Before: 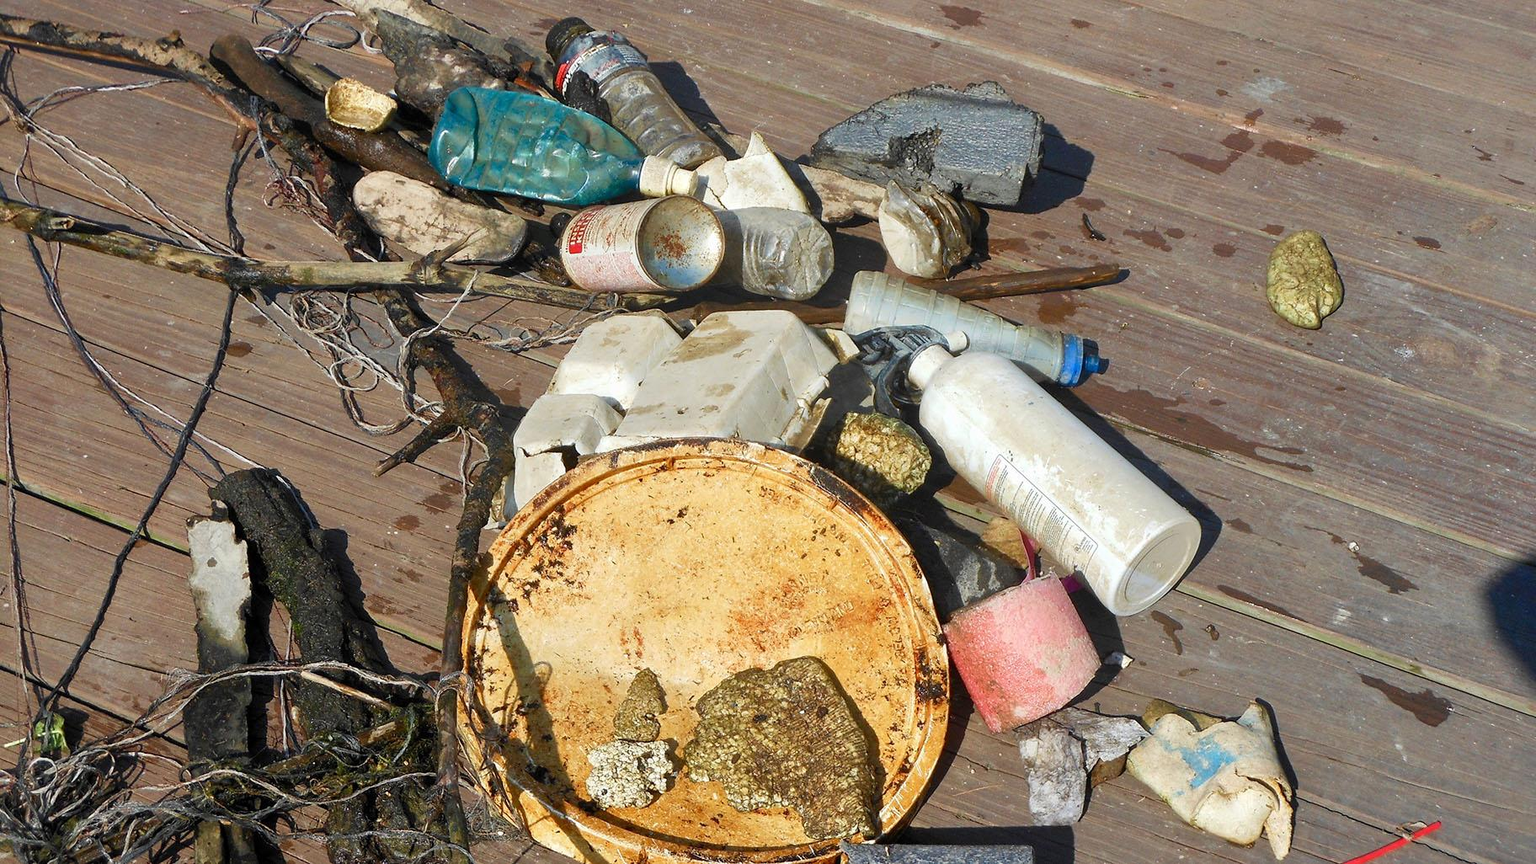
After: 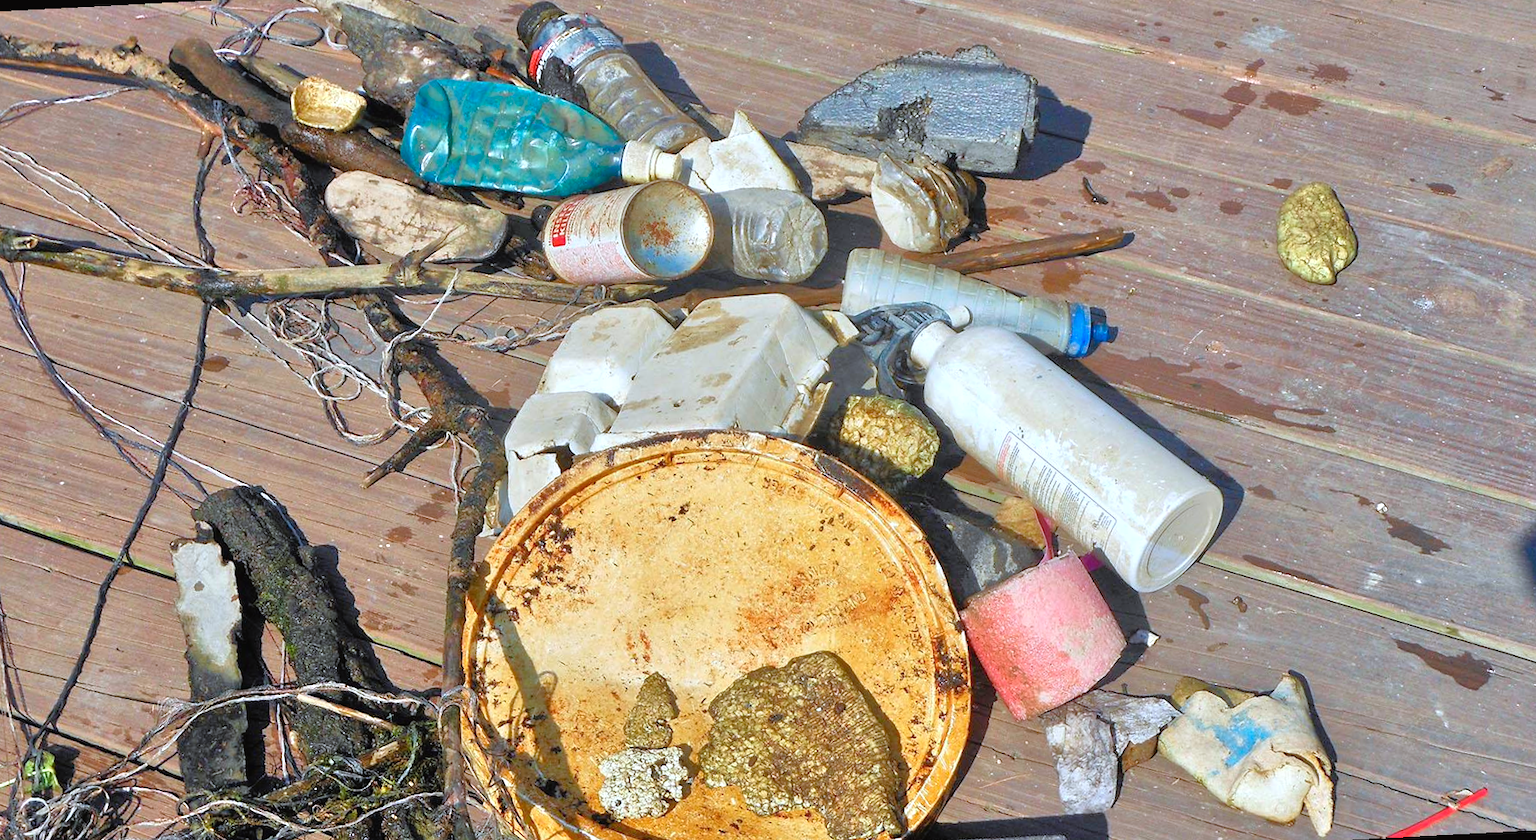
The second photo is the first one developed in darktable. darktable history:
color balance rgb: shadows lift › chroma 2%, shadows lift › hue 50°, power › hue 60°, highlights gain › chroma 1%, highlights gain › hue 60°, global offset › luminance 0.25%, global vibrance 30%
tone equalizer: -7 EV 0.15 EV, -6 EV 0.6 EV, -5 EV 1.15 EV, -4 EV 1.33 EV, -3 EV 1.15 EV, -2 EV 0.6 EV, -1 EV 0.15 EV, mask exposure compensation -0.5 EV
rotate and perspective: rotation -3°, crop left 0.031, crop right 0.968, crop top 0.07, crop bottom 0.93
color calibration: x 0.37, y 0.382, temperature 4313.32 K
